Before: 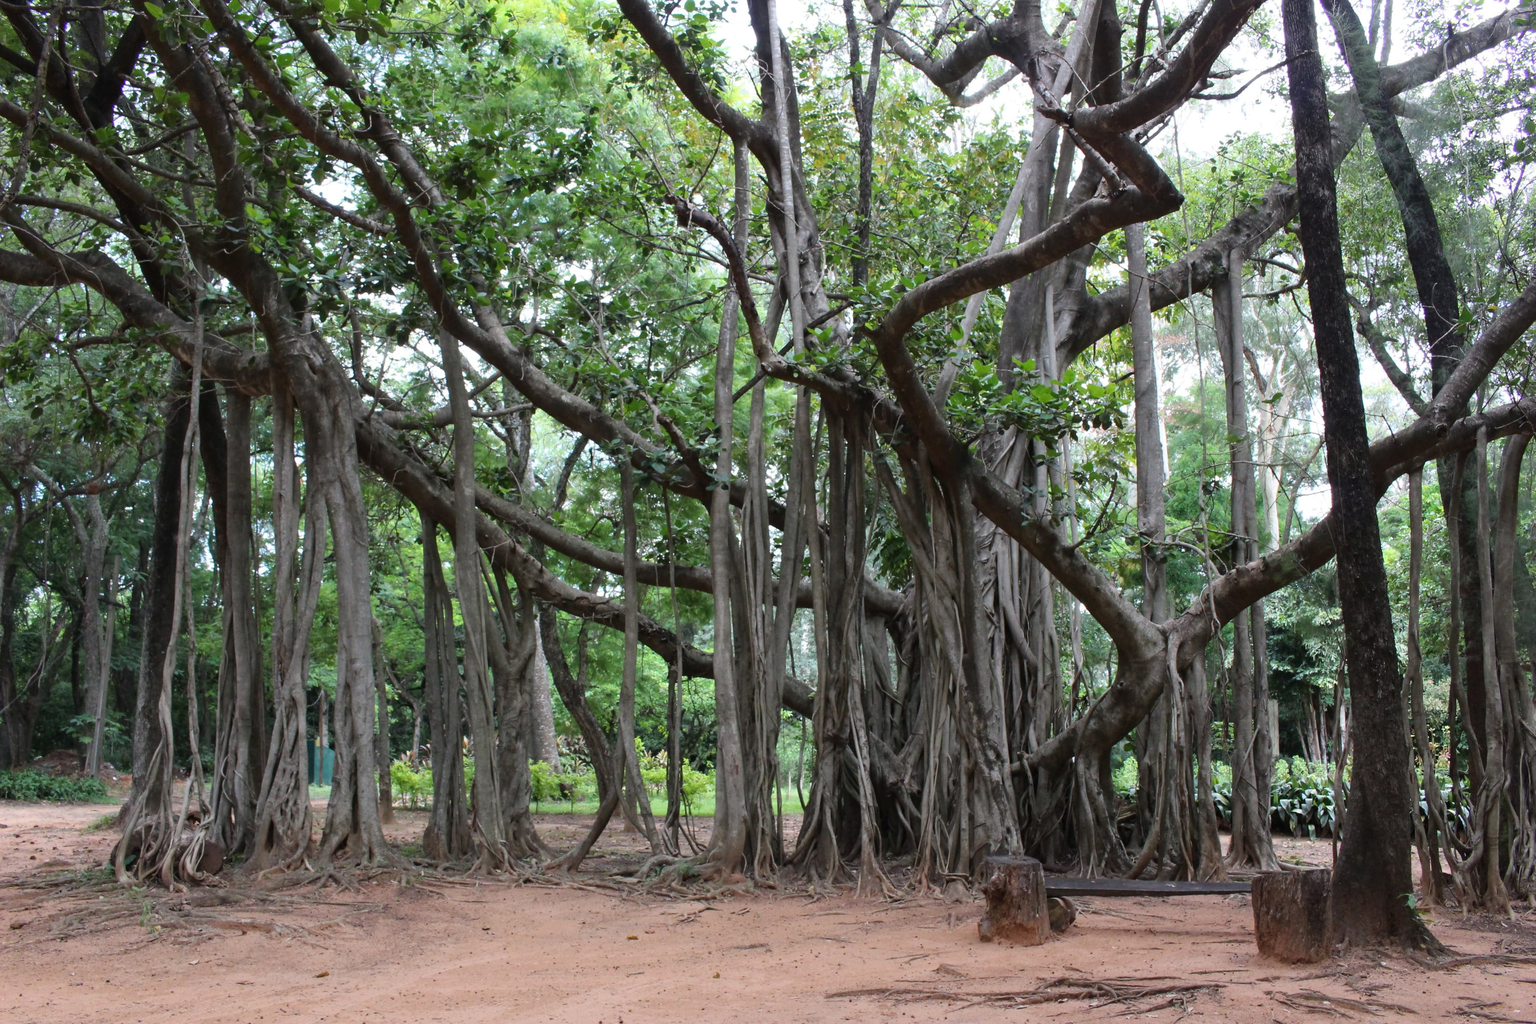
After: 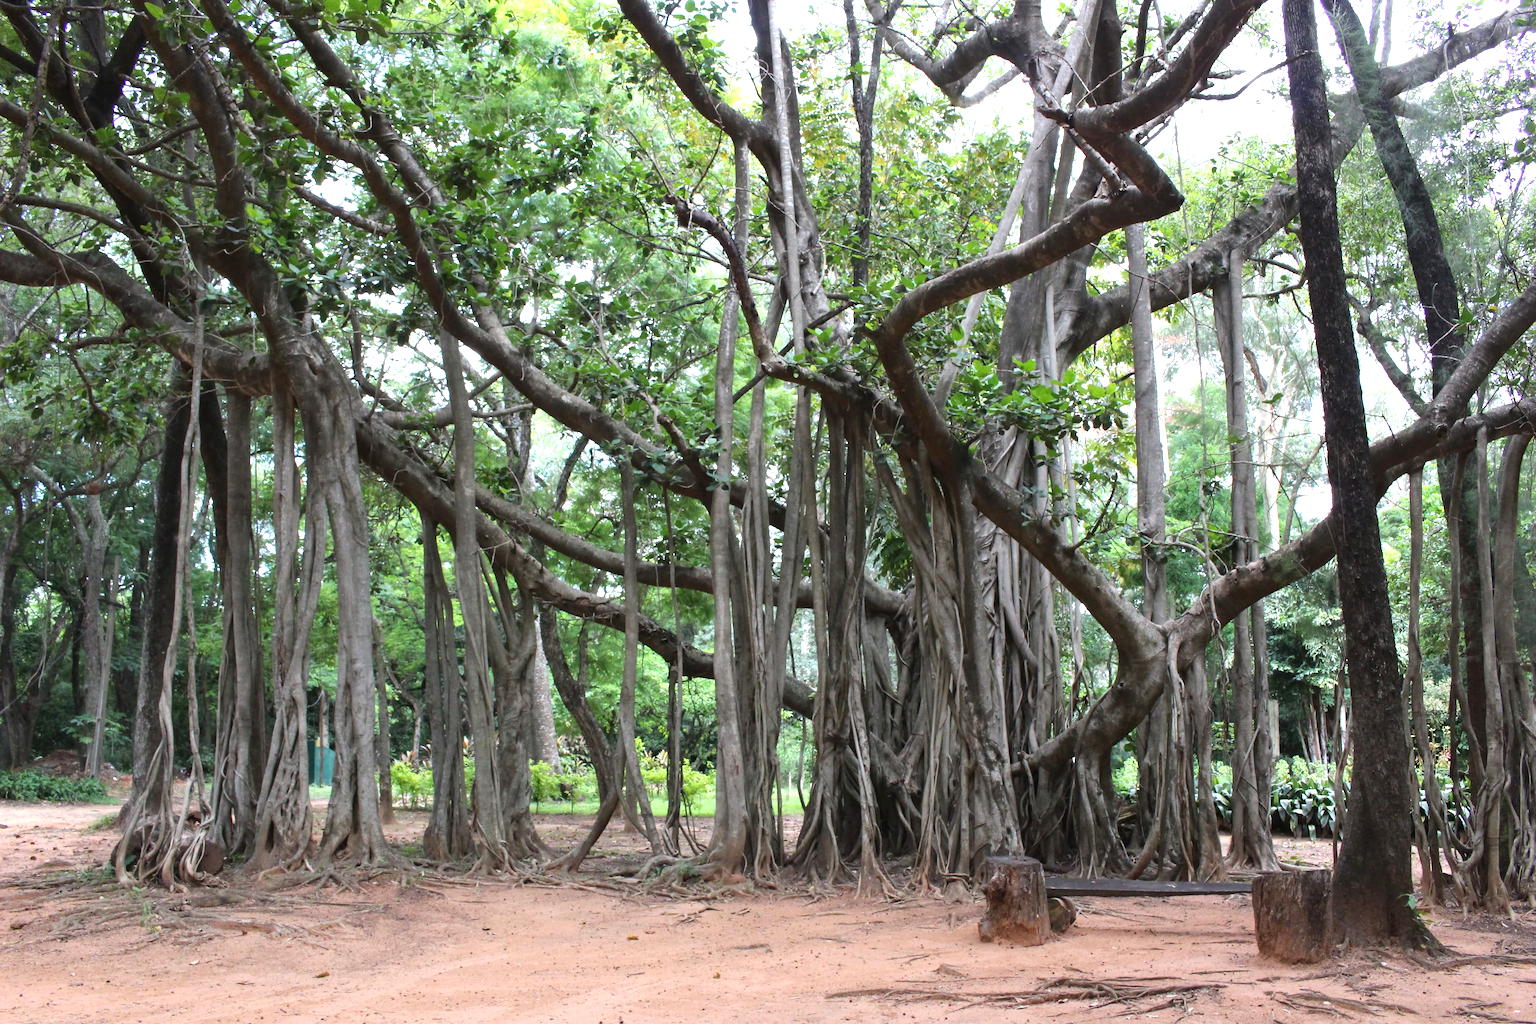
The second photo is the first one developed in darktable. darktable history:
exposure: exposure 0.659 EV, compensate highlight preservation false
